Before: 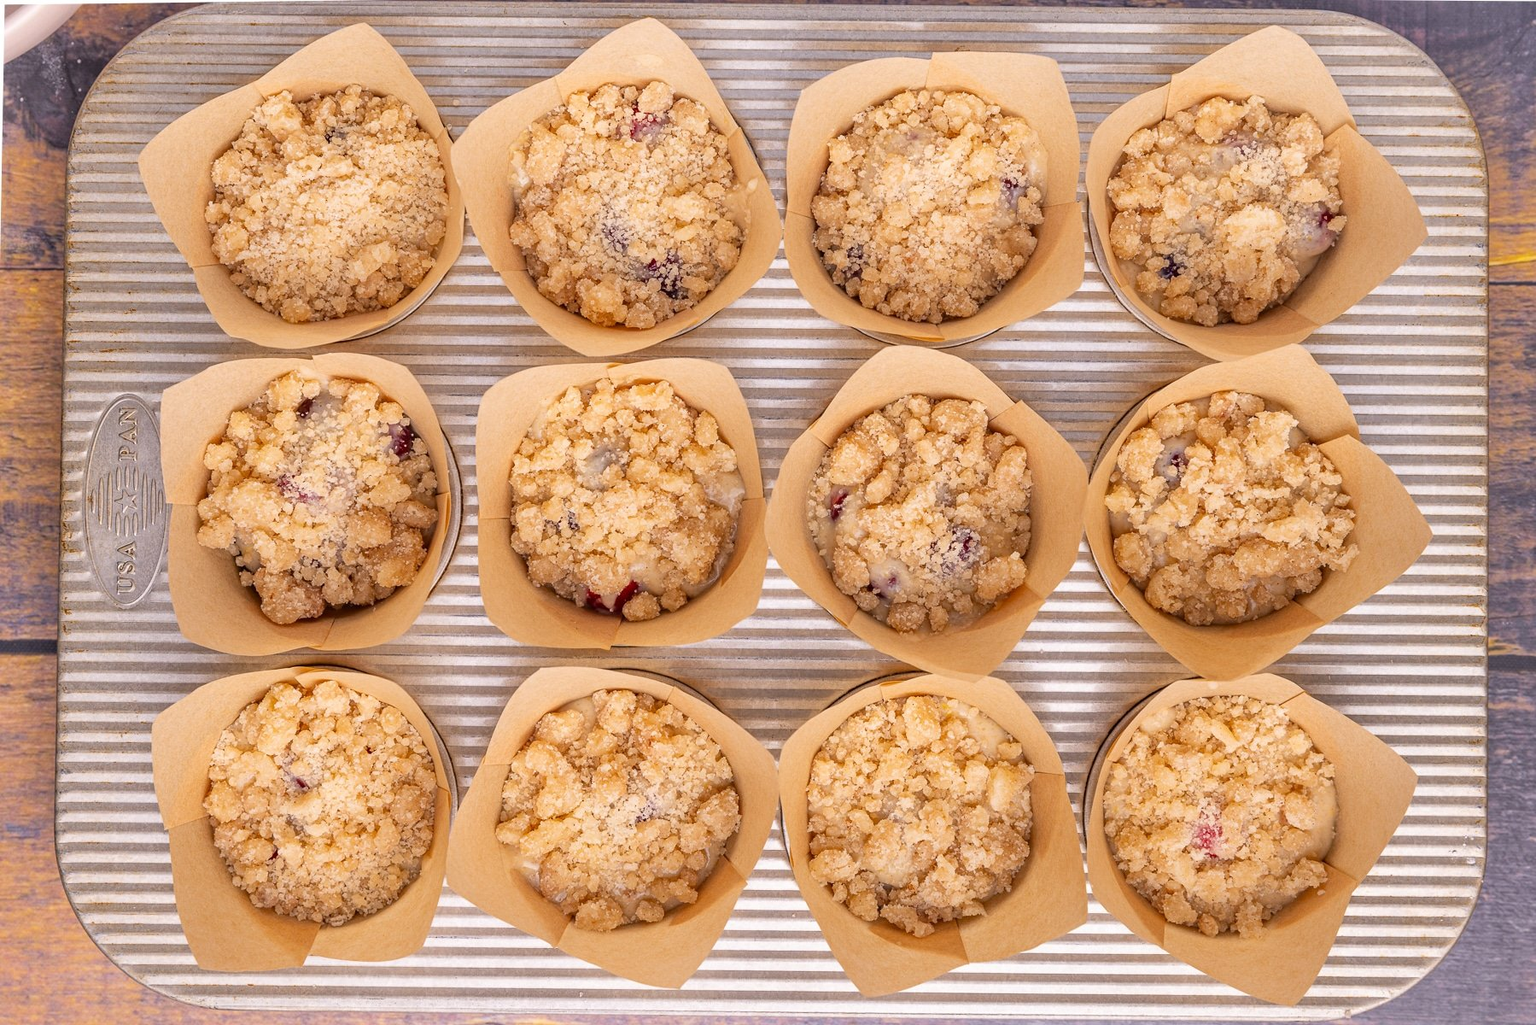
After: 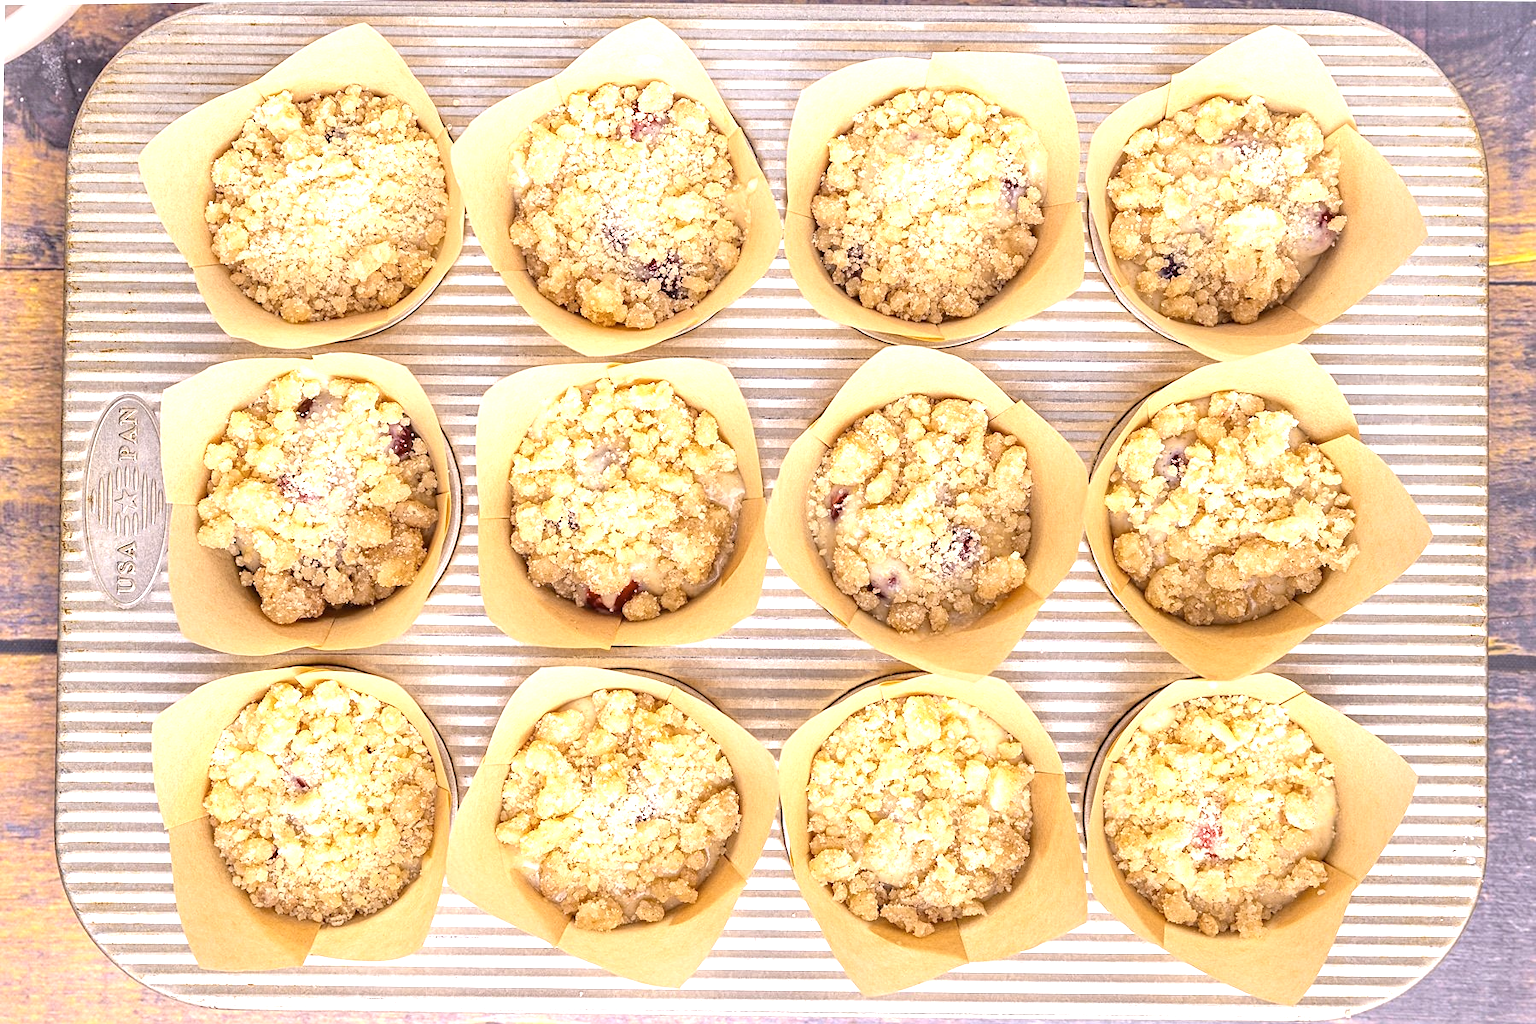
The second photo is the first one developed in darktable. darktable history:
color zones: curves: ch1 [(0.113, 0.438) (0.75, 0.5)]; ch2 [(0.12, 0.526) (0.75, 0.5)]
exposure: black level correction 0, exposure 1 EV, compensate highlight preservation false
sharpen: amount 0.2
